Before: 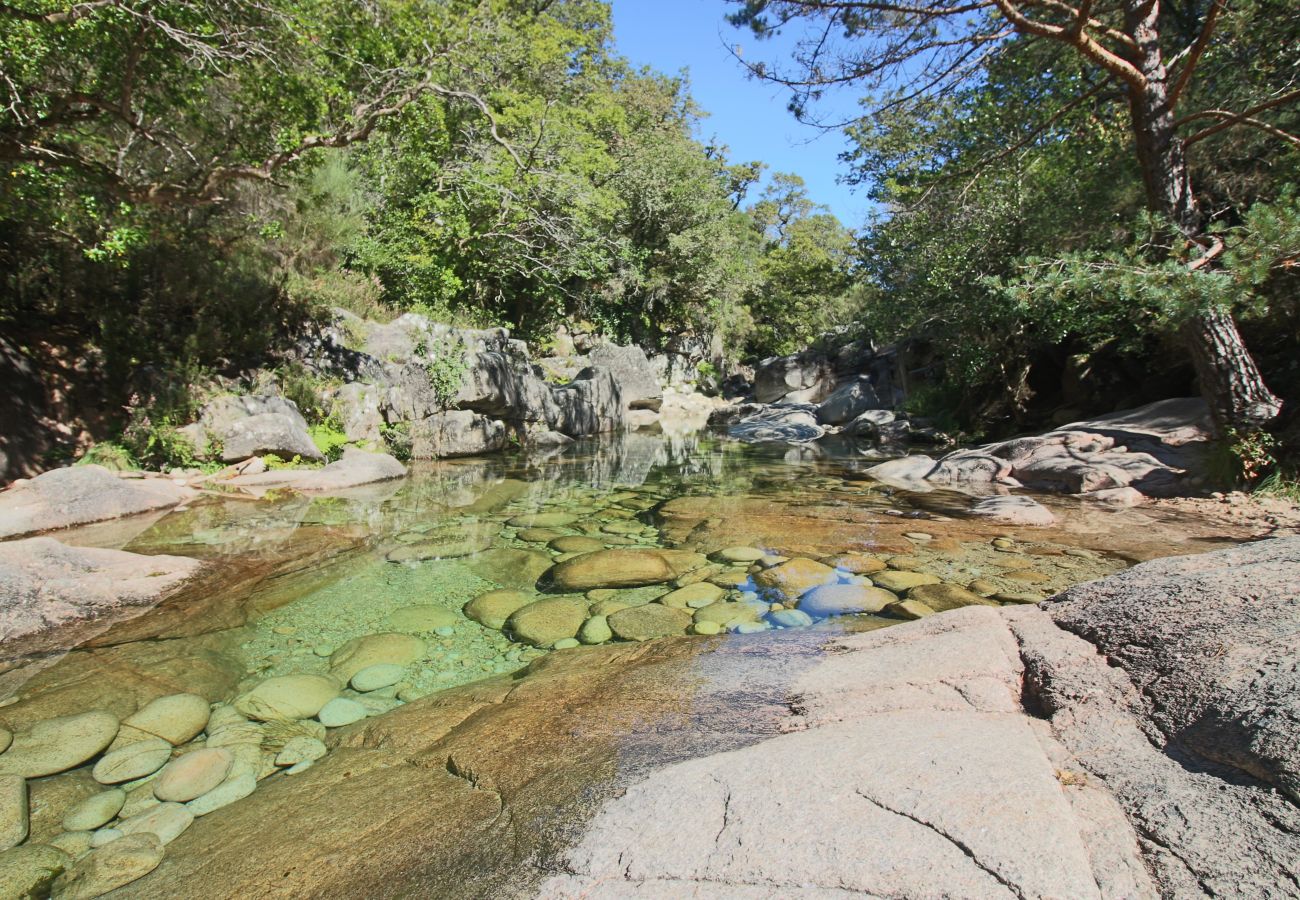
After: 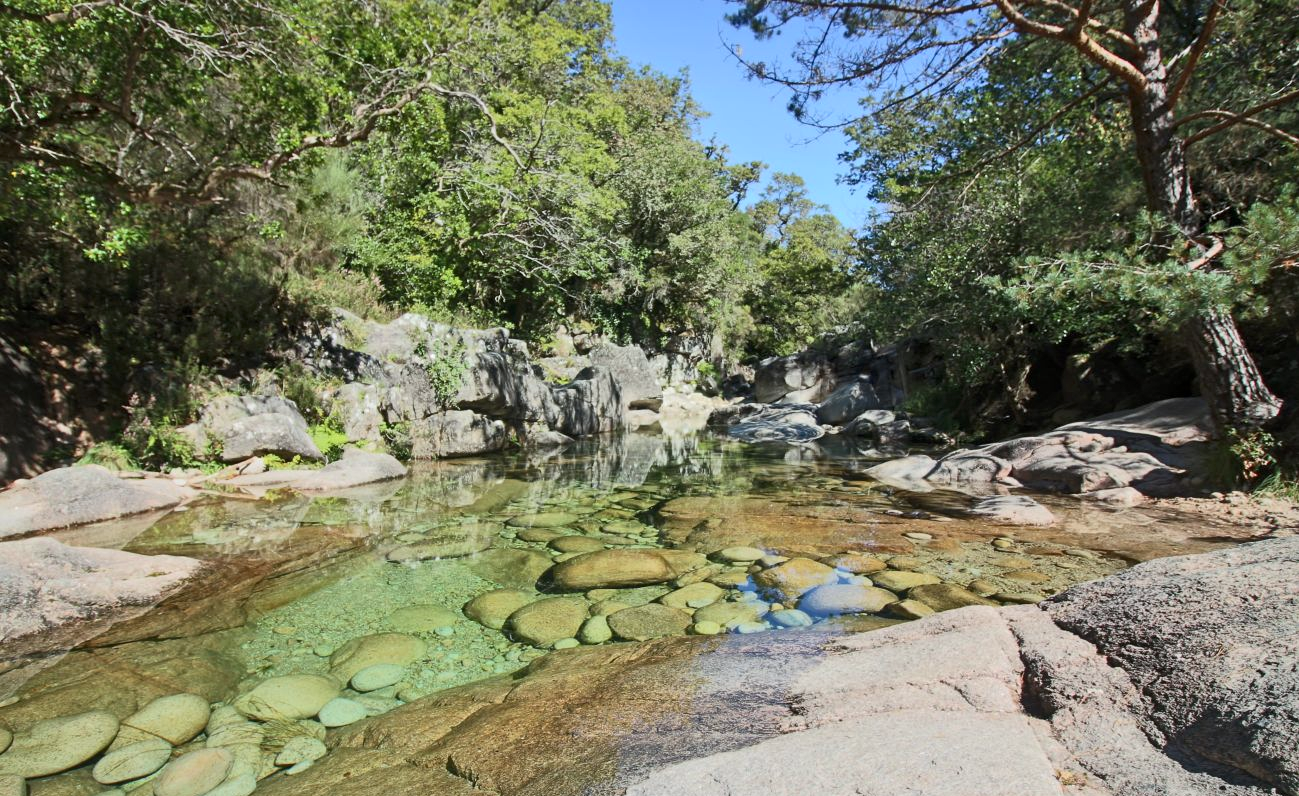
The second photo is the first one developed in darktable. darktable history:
white balance: red 0.986, blue 1.01
local contrast: mode bilateral grid, contrast 30, coarseness 25, midtone range 0.2
crop and rotate: top 0%, bottom 11.49%
